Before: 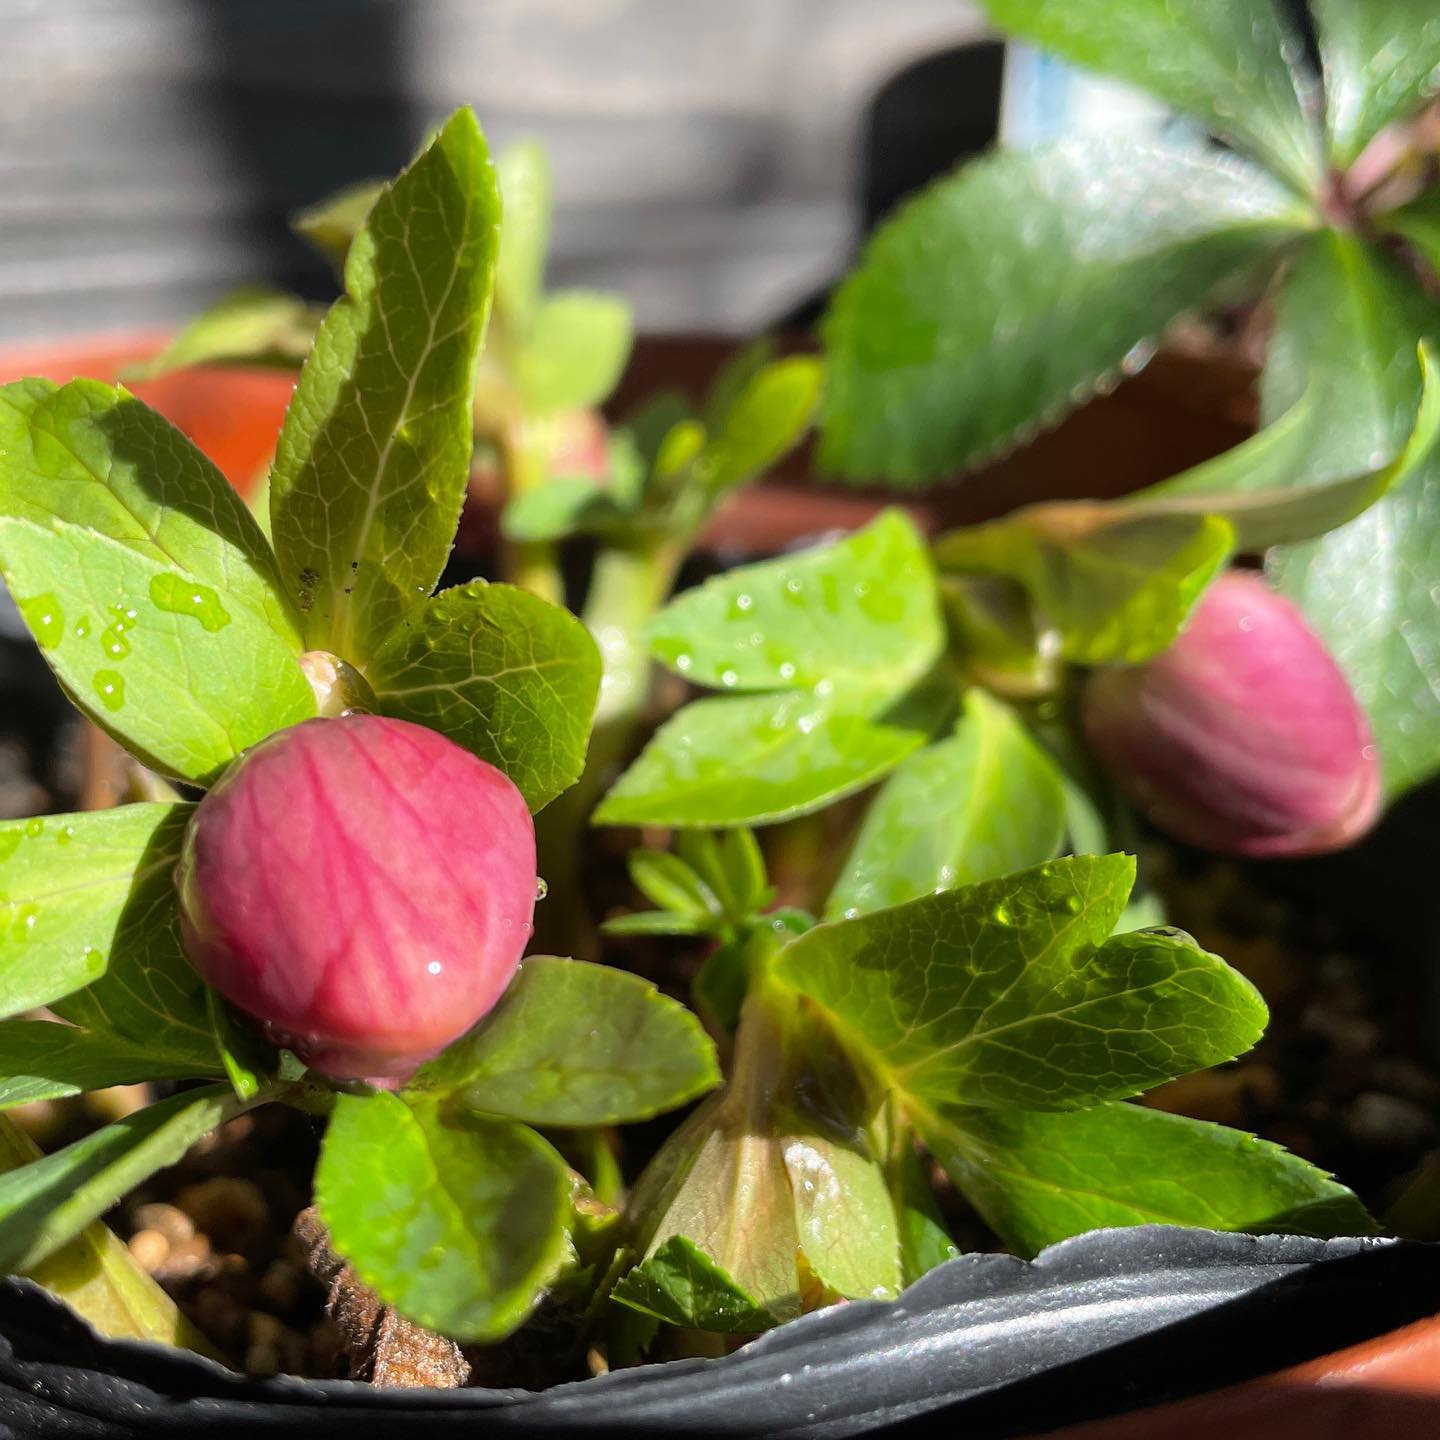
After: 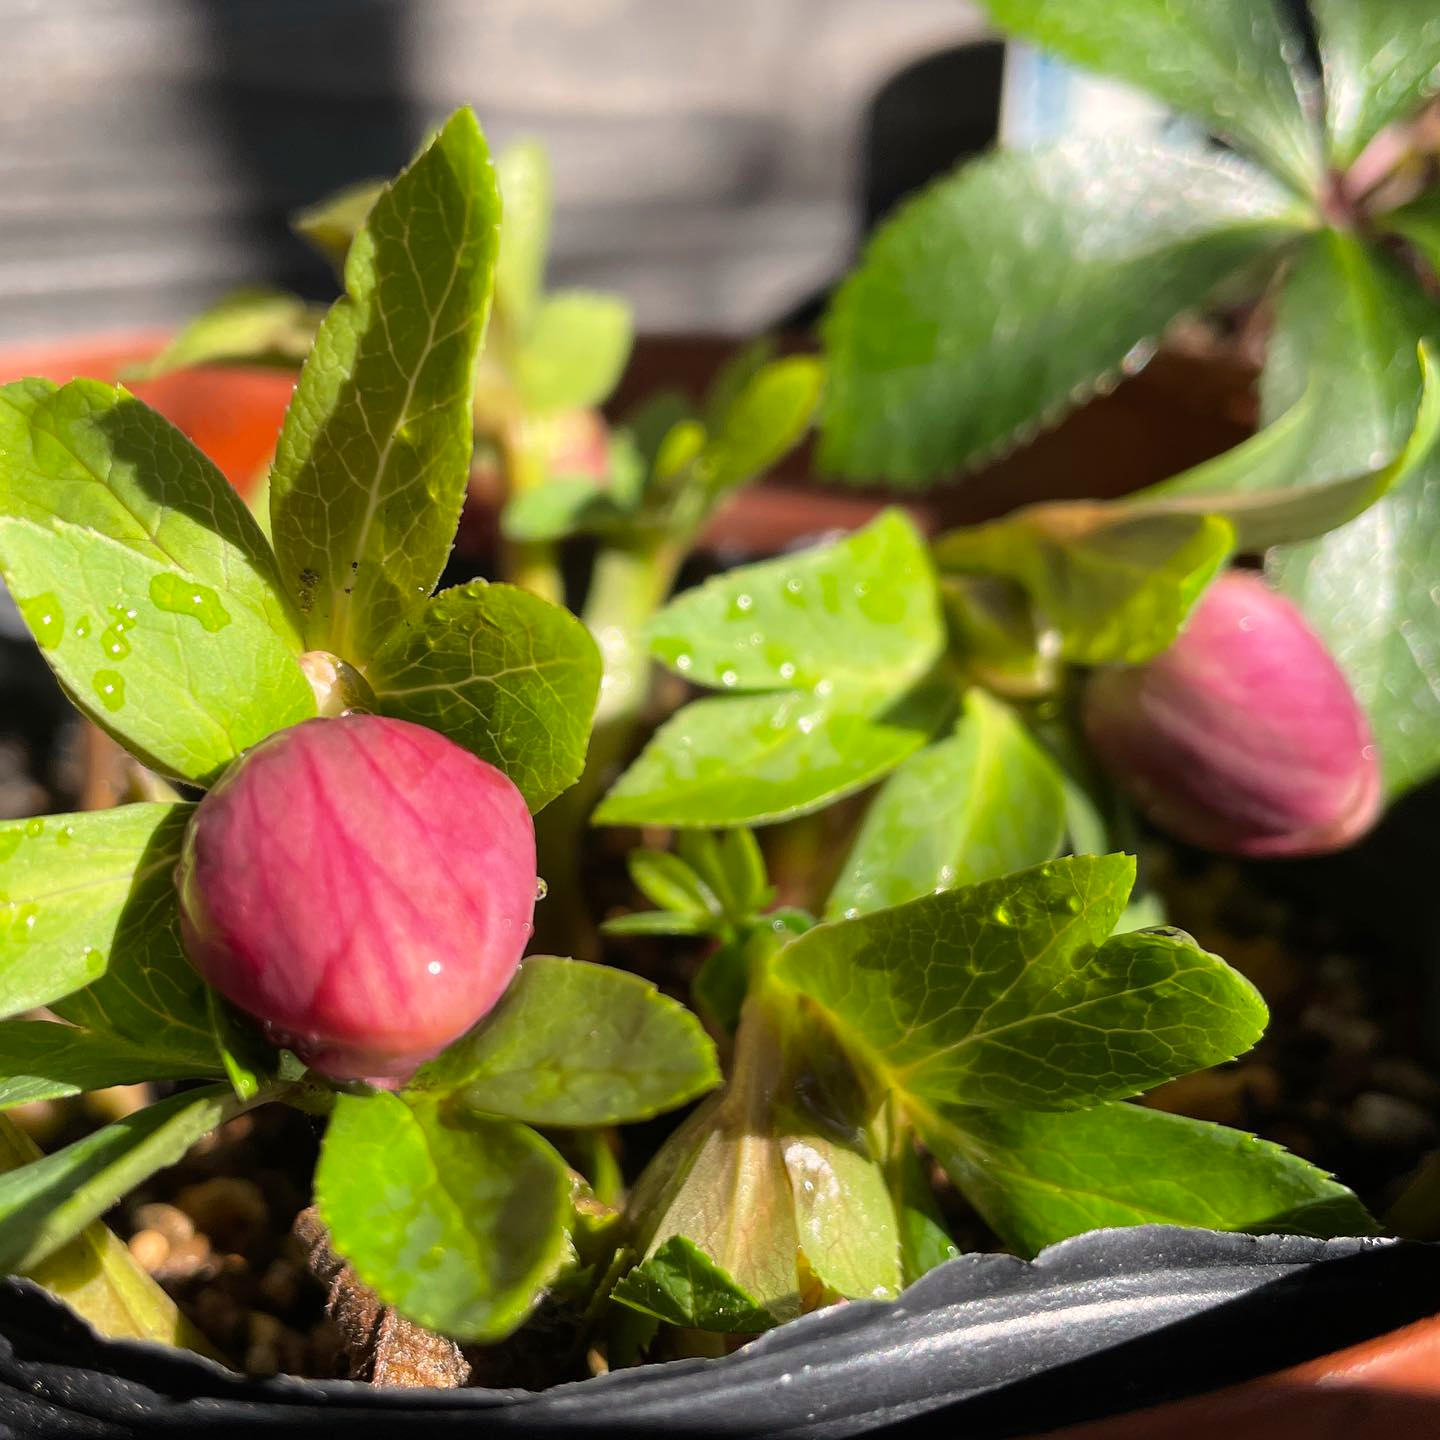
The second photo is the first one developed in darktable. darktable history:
color correction: highlights a* 3.84, highlights b* 5.07
